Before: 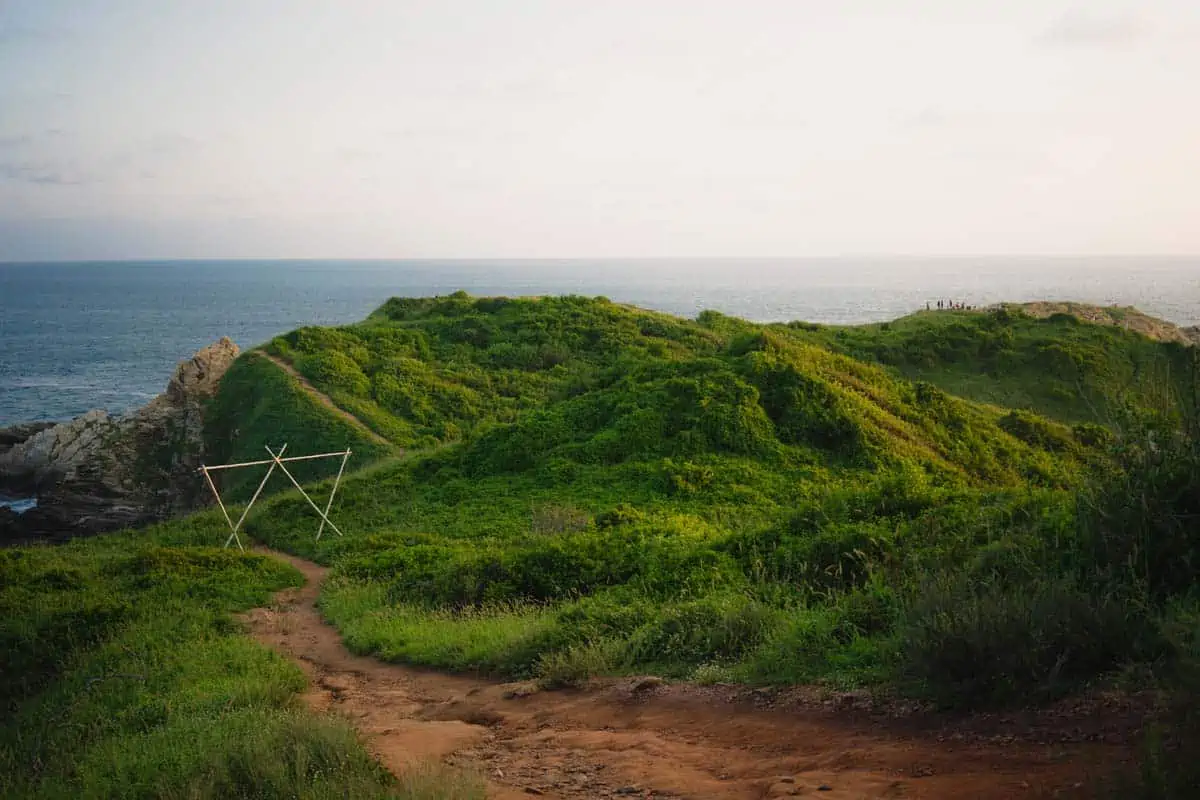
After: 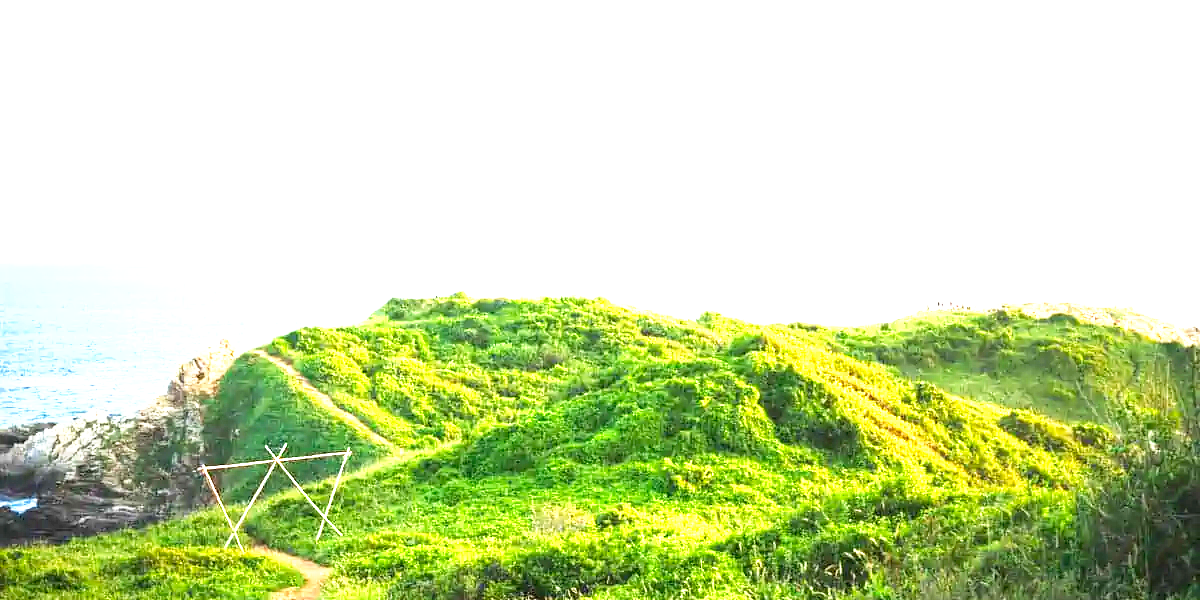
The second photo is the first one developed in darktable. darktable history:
exposure: exposure 3 EV, compensate highlight preservation false
crop: bottom 24.967%
tone curve: curves: ch0 [(0, 0) (0.003, 0.001) (0.011, 0.005) (0.025, 0.011) (0.044, 0.02) (0.069, 0.031) (0.1, 0.045) (0.136, 0.077) (0.177, 0.124) (0.224, 0.181) (0.277, 0.245) (0.335, 0.316) (0.399, 0.393) (0.468, 0.477) (0.543, 0.568) (0.623, 0.666) (0.709, 0.771) (0.801, 0.871) (0.898, 0.965) (1, 1)], preserve colors none
